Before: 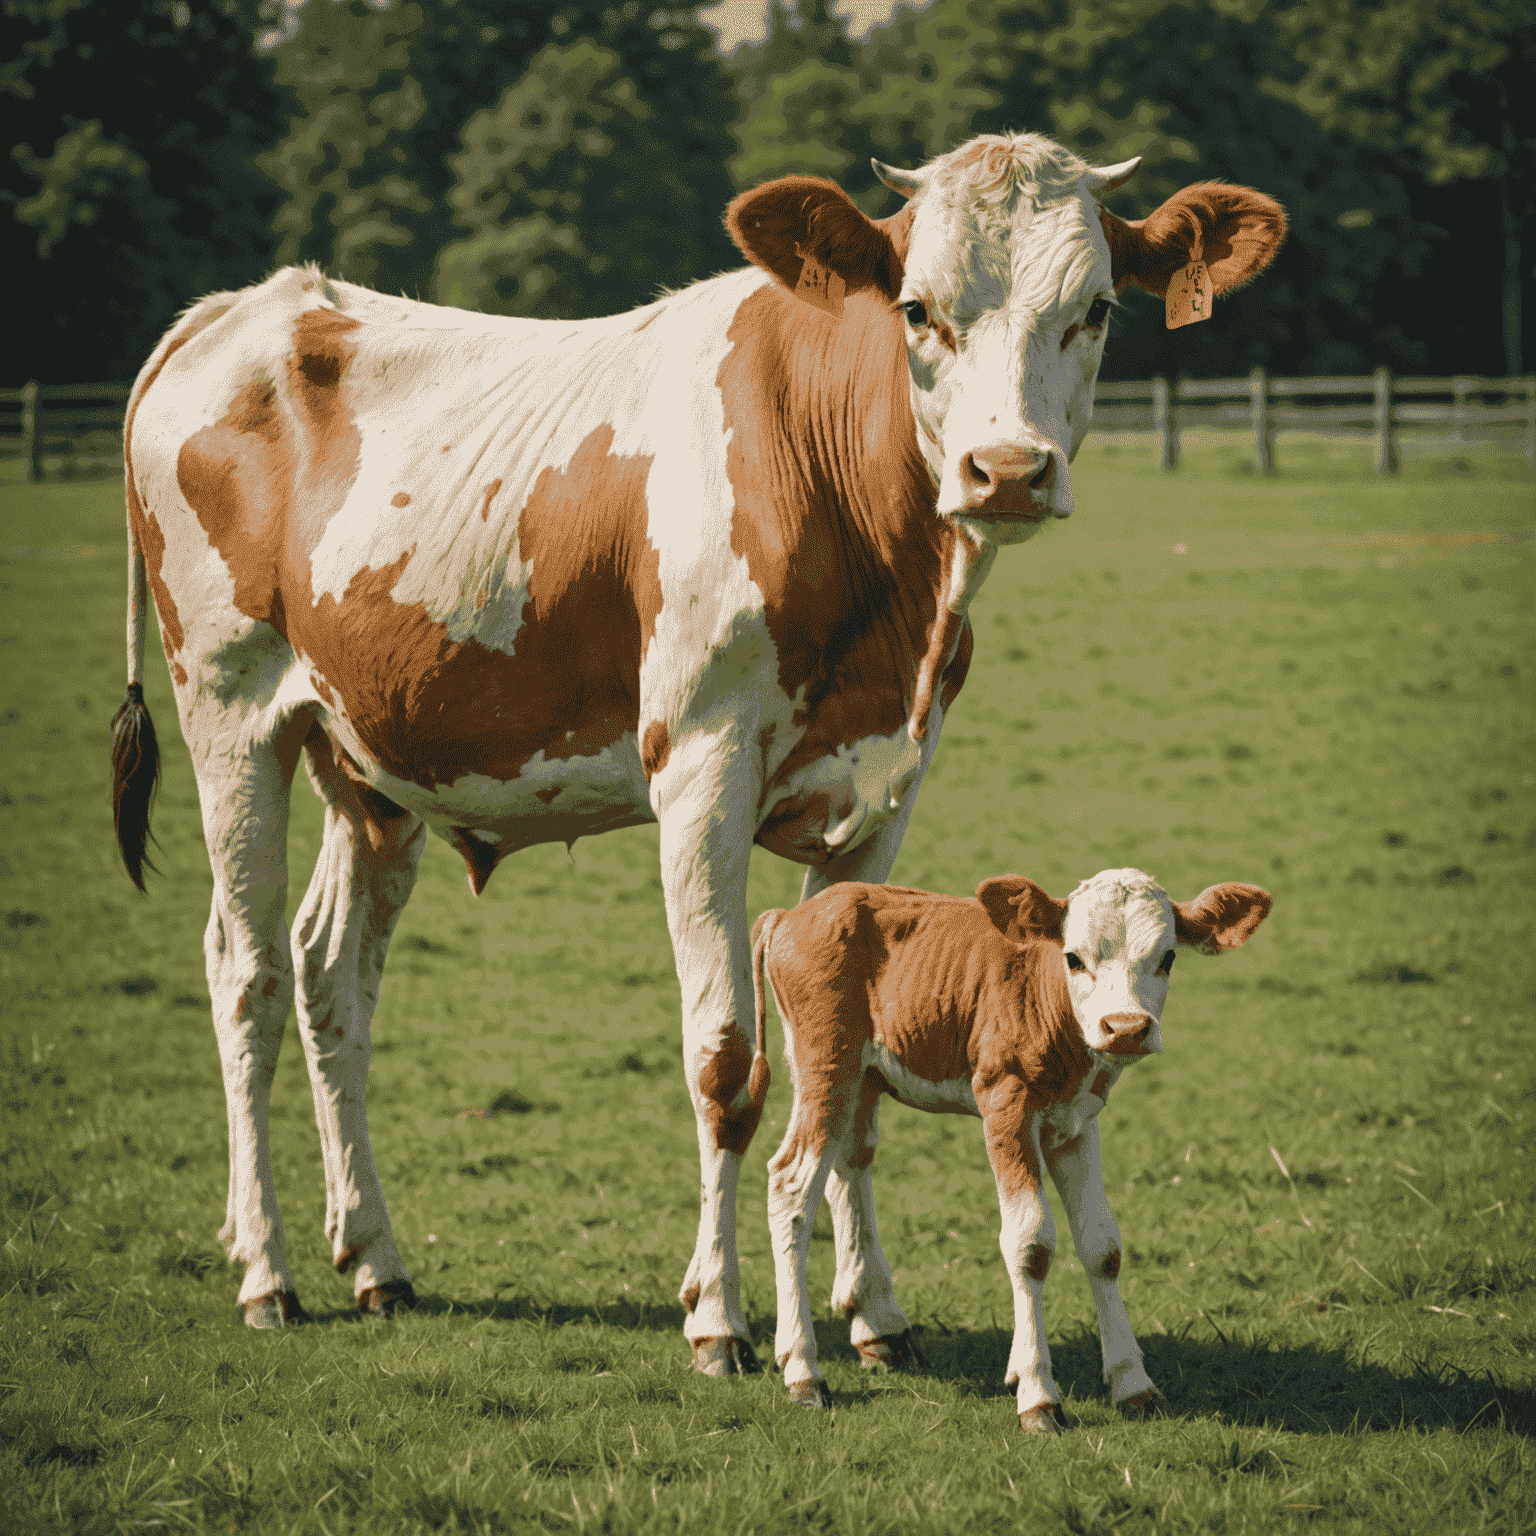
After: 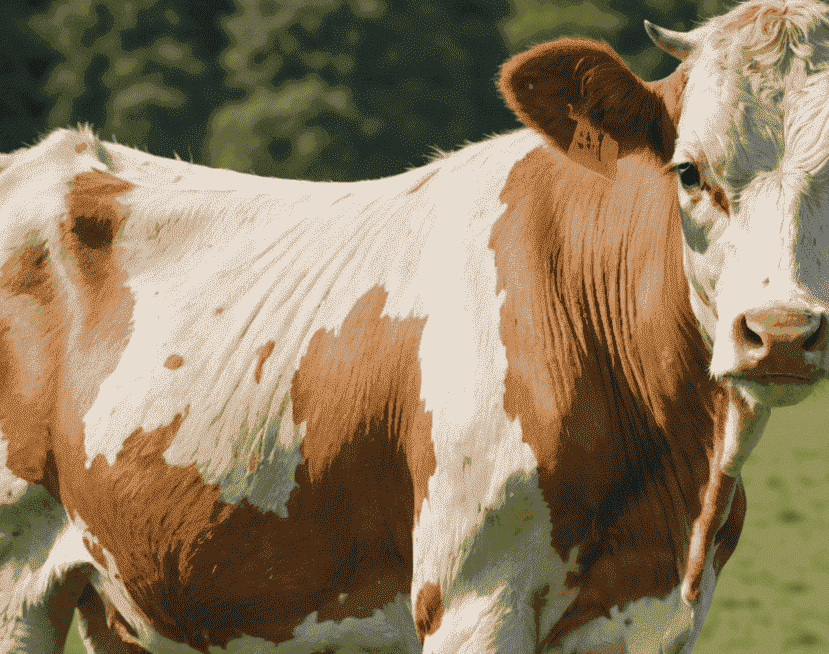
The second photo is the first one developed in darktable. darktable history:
crop: left 14.842%, top 9.024%, right 31.179%, bottom 48.384%
